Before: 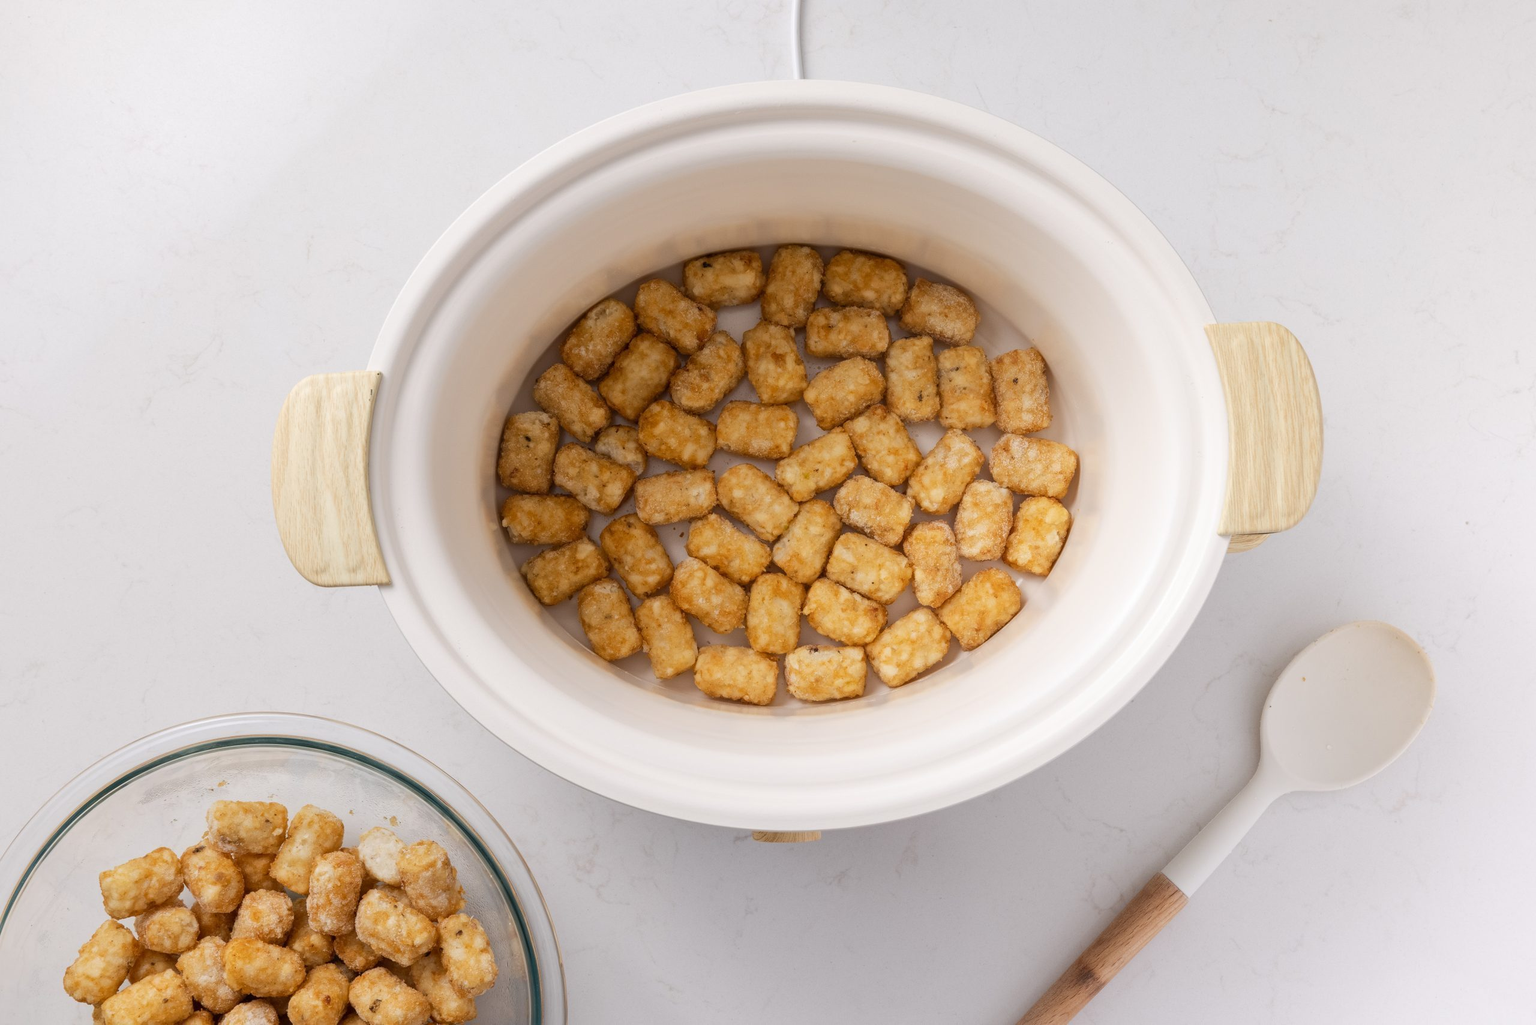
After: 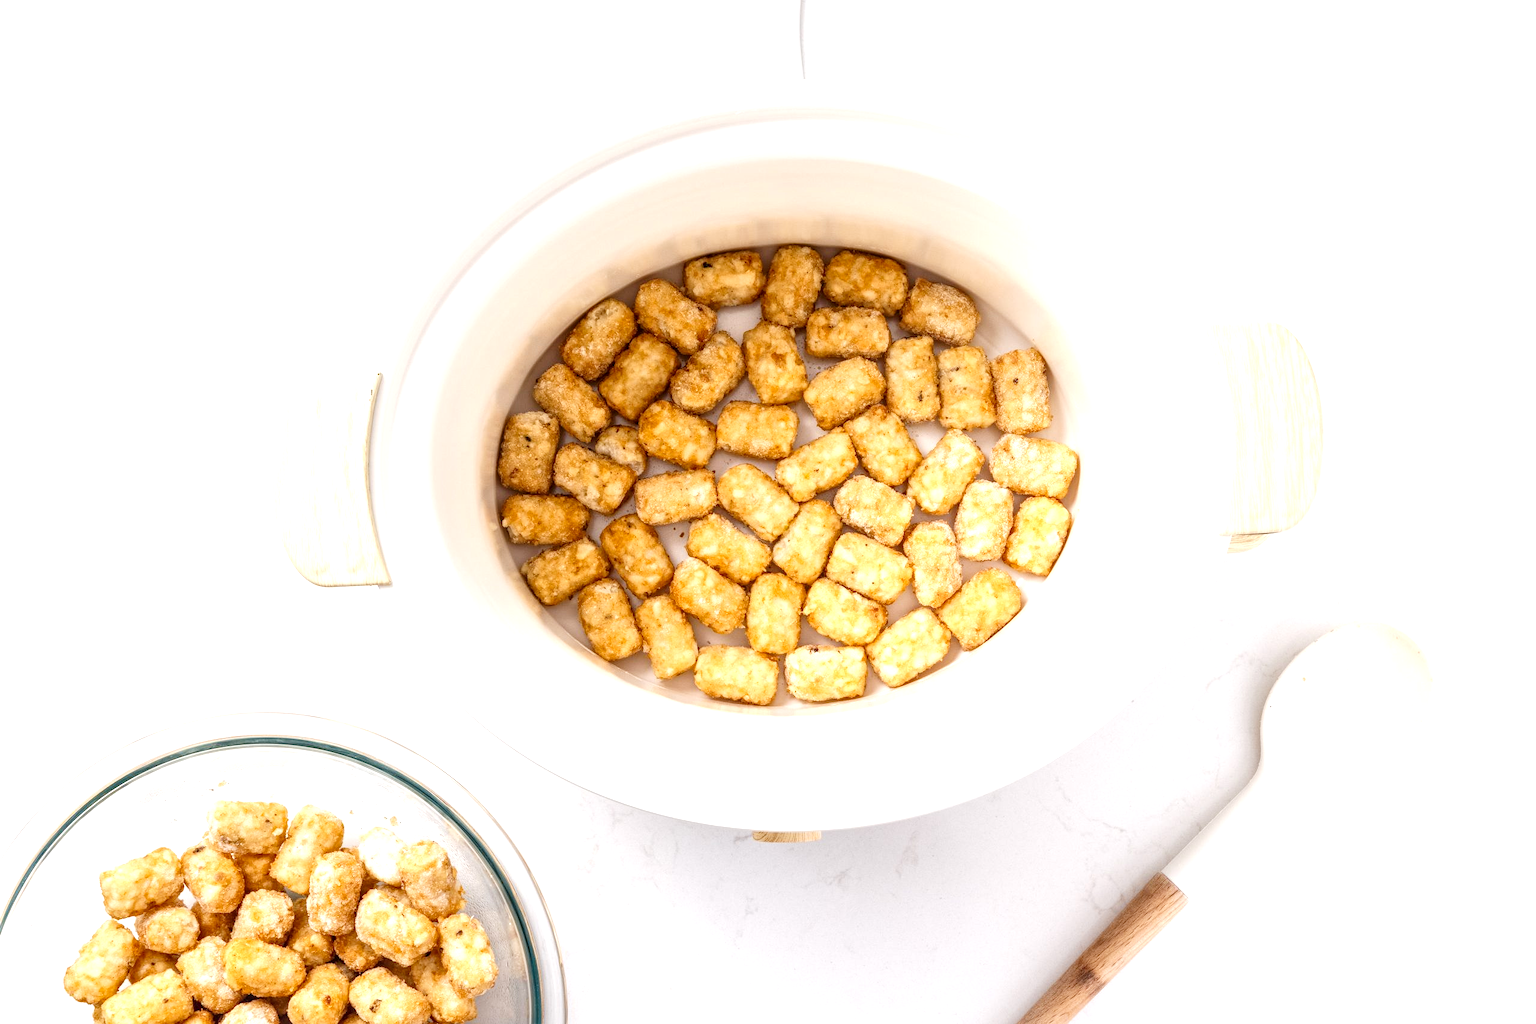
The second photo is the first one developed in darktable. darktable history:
exposure: black level correction 0, exposure 1.199 EV, compensate exposure bias true, compensate highlight preservation false
local contrast: highlights 61%, detail 143%, midtone range 0.431
tone curve: curves: ch0 [(0, 0) (0.071, 0.058) (0.266, 0.268) (0.498, 0.542) (0.766, 0.807) (1, 0.983)]; ch1 [(0, 0) (0.346, 0.307) (0.408, 0.387) (0.463, 0.465) (0.482, 0.493) (0.502, 0.499) (0.517, 0.502) (0.55, 0.548) (0.597, 0.61) (0.651, 0.698) (1, 1)]; ch2 [(0, 0) (0.346, 0.34) (0.434, 0.46) (0.485, 0.494) (0.5, 0.498) (0.517, 0.506) (0.526, 0.539) (0.583, 0.603) (0.625, 0.659) (1, 1)], preserve colors none
